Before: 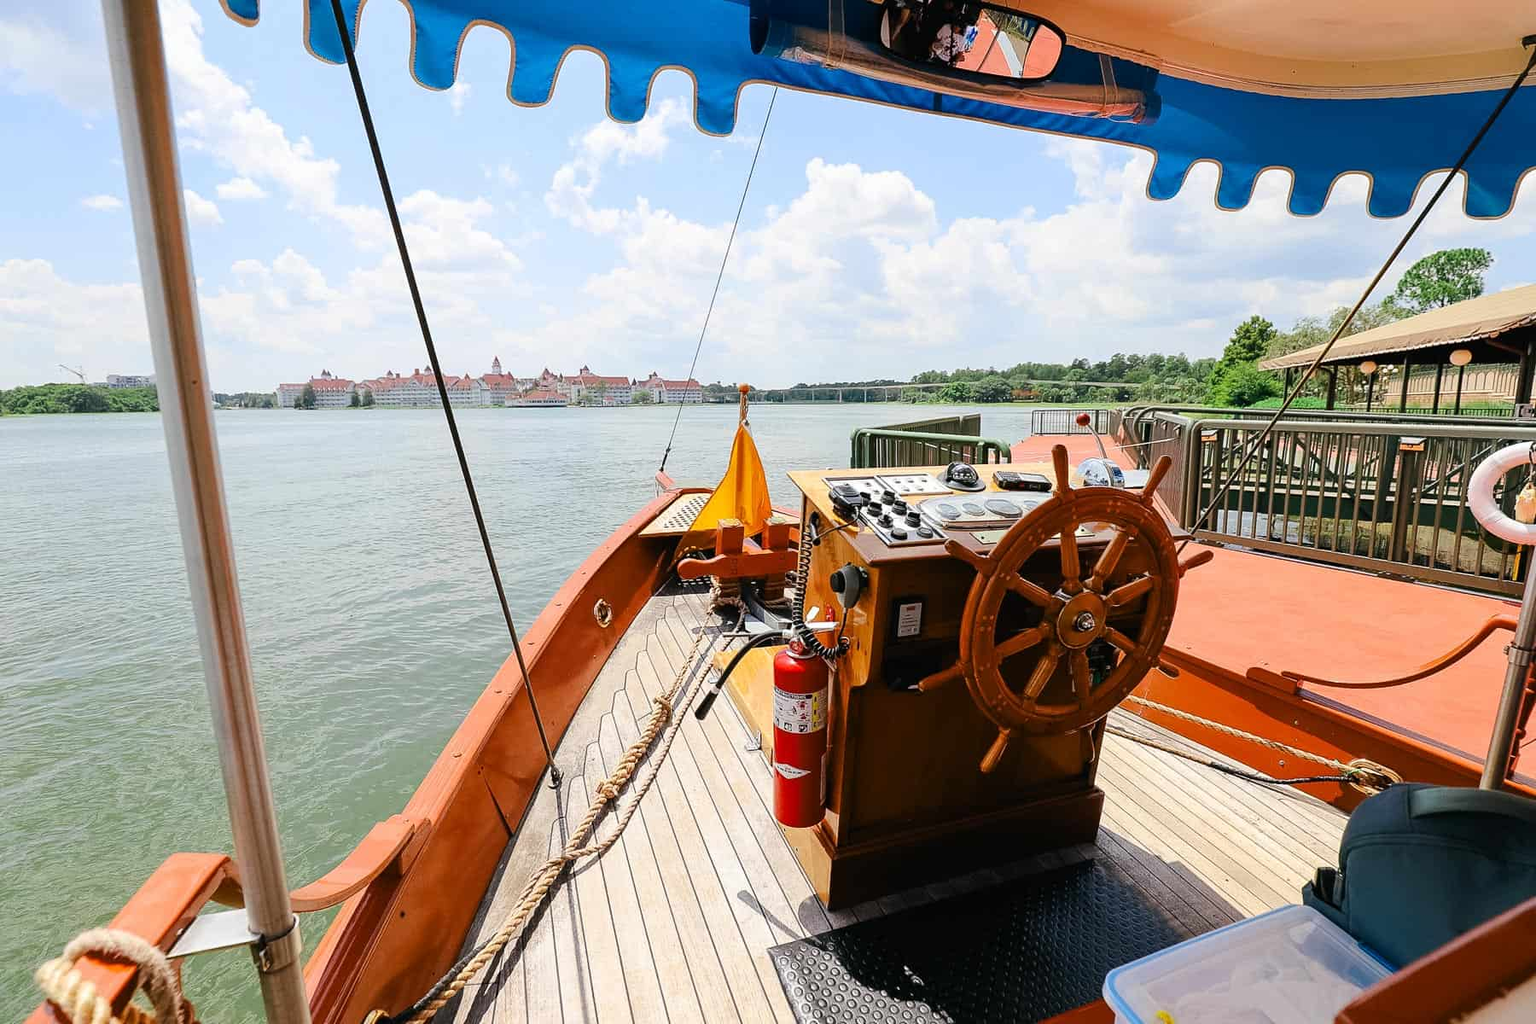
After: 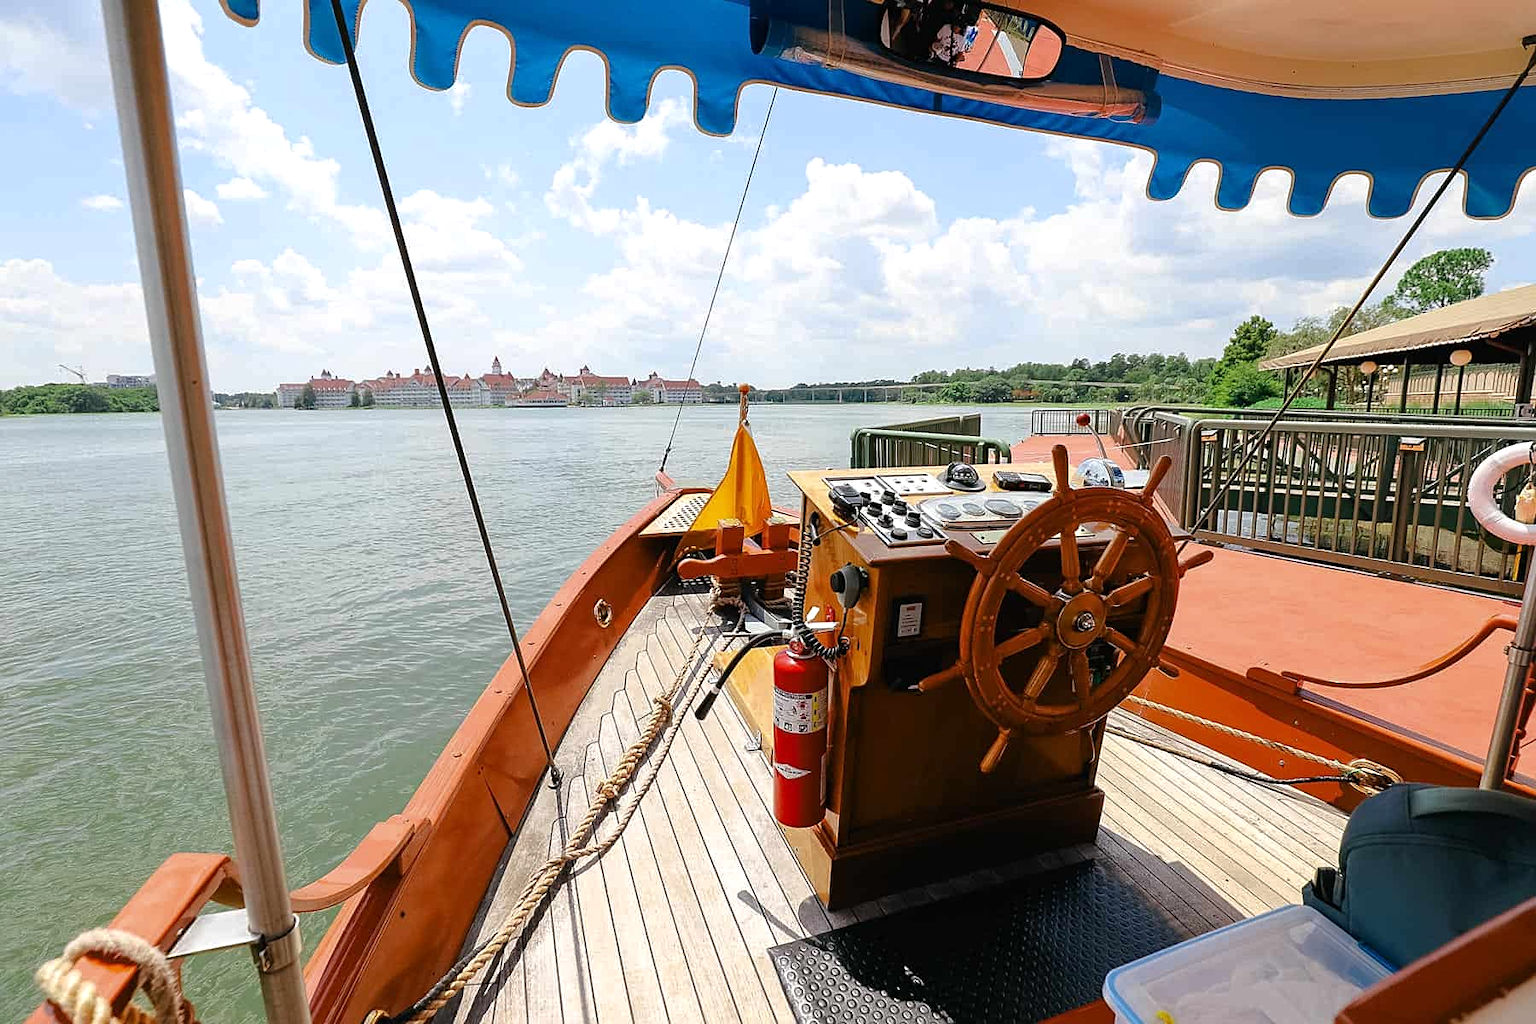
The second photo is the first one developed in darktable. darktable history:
tone equalizer: -8 EV 0 EV, -7 EV 0.003 EV, -6 EV -0.003 EV, -5 EV -0.011 EV, -4 EV -0.086 EV, -3 EV -0.21 EV, -2 EV -0.253 EV, -1 EV 0.118 EV, +0 EV 0.298 EV, edges refinement/feathering 500, mask exposure compensation -1.57 EV, preserve details no
sharpen: amount 0.214
